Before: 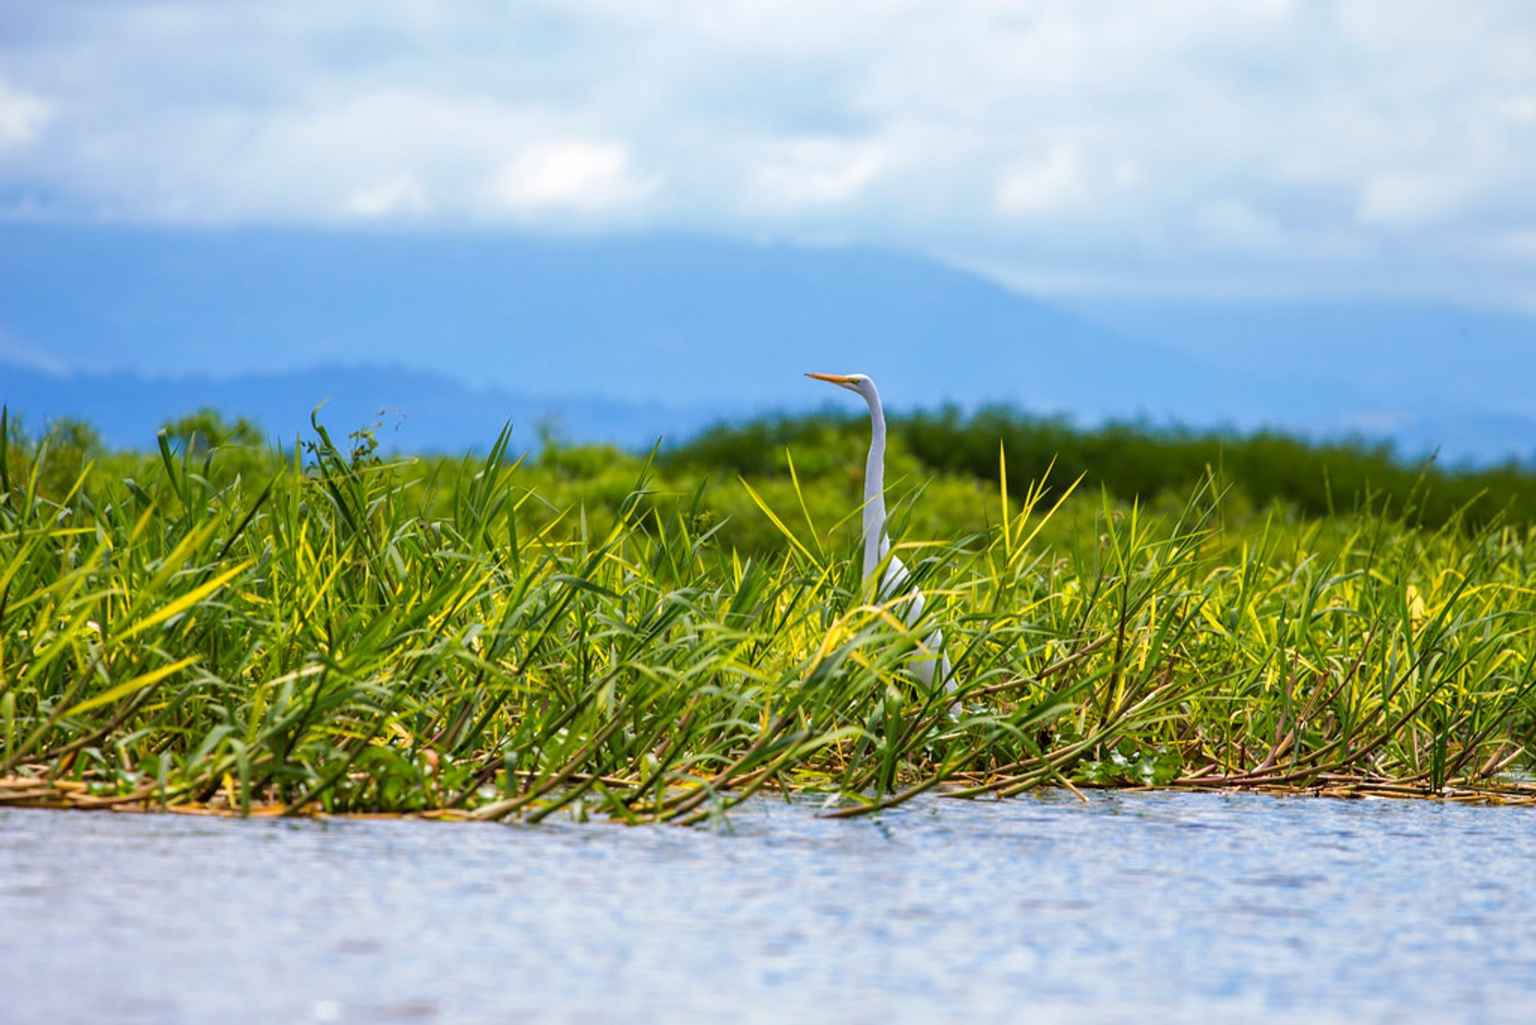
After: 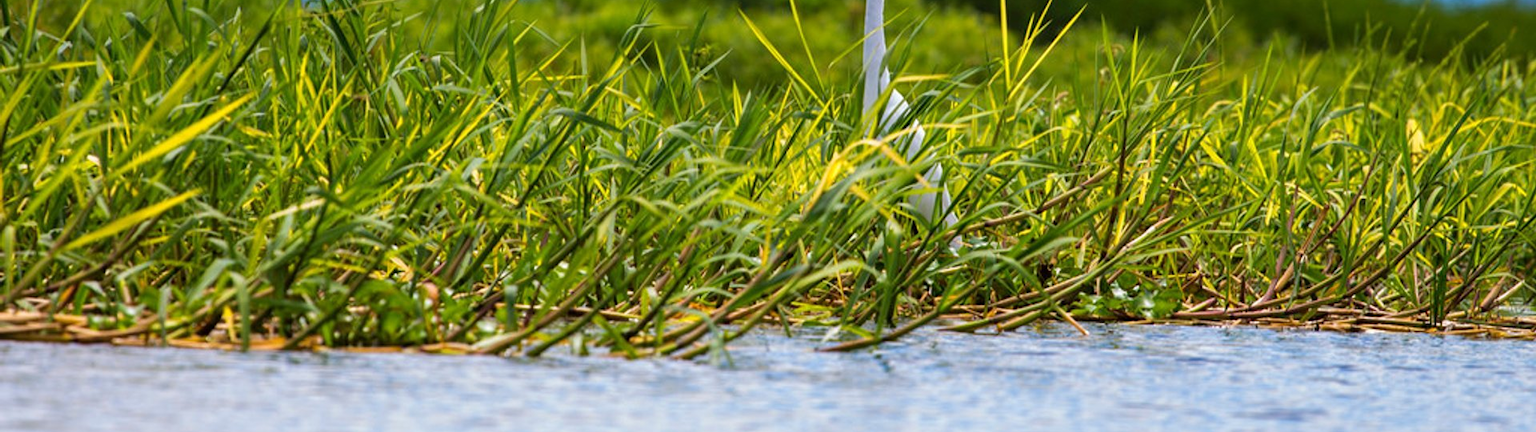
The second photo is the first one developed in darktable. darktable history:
crop: top 45.529%, bottom 12.194%
